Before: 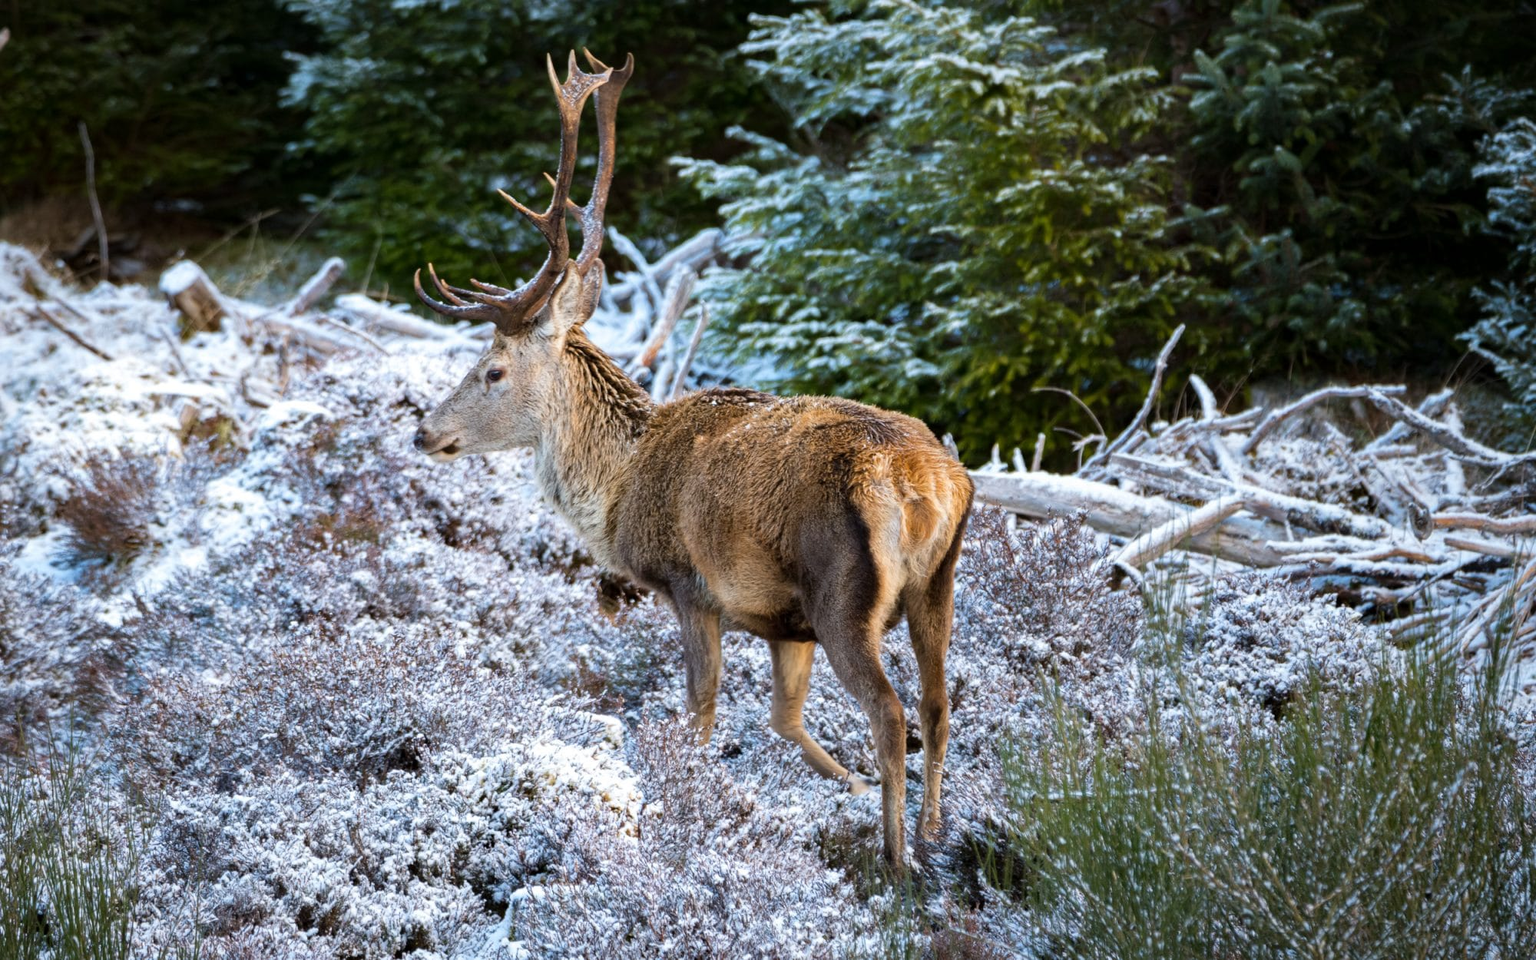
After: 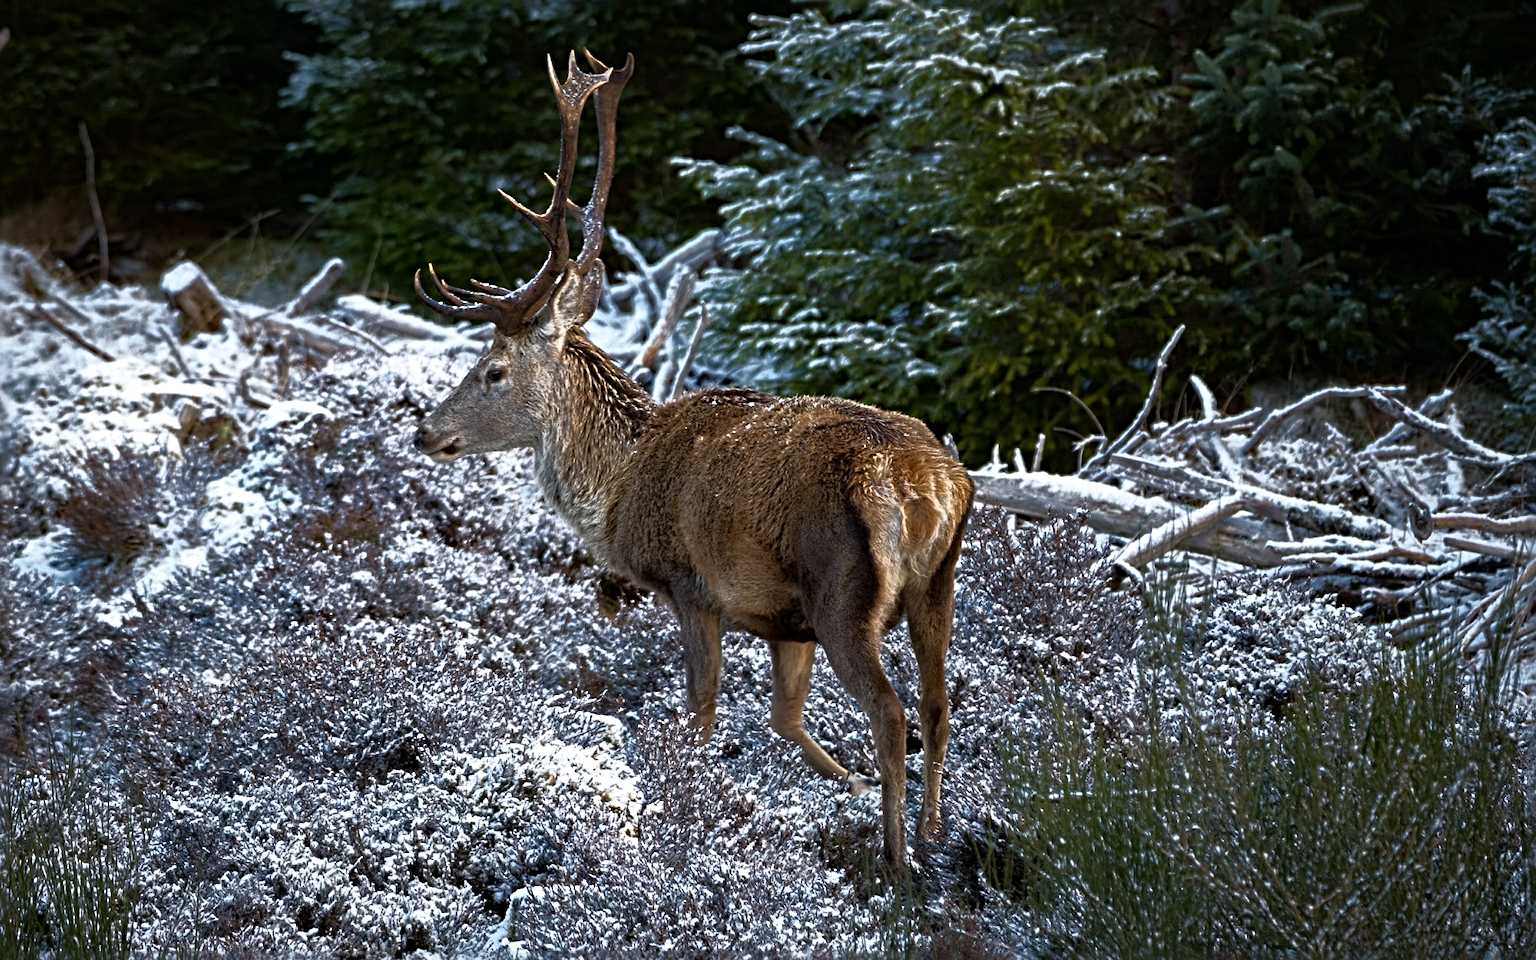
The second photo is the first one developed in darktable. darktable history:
base curve: curves: ch0 [(0, 0) (0.564, 0.291) (0.802, 0.731) (1, 1)]
sharpen: radius 4.883
